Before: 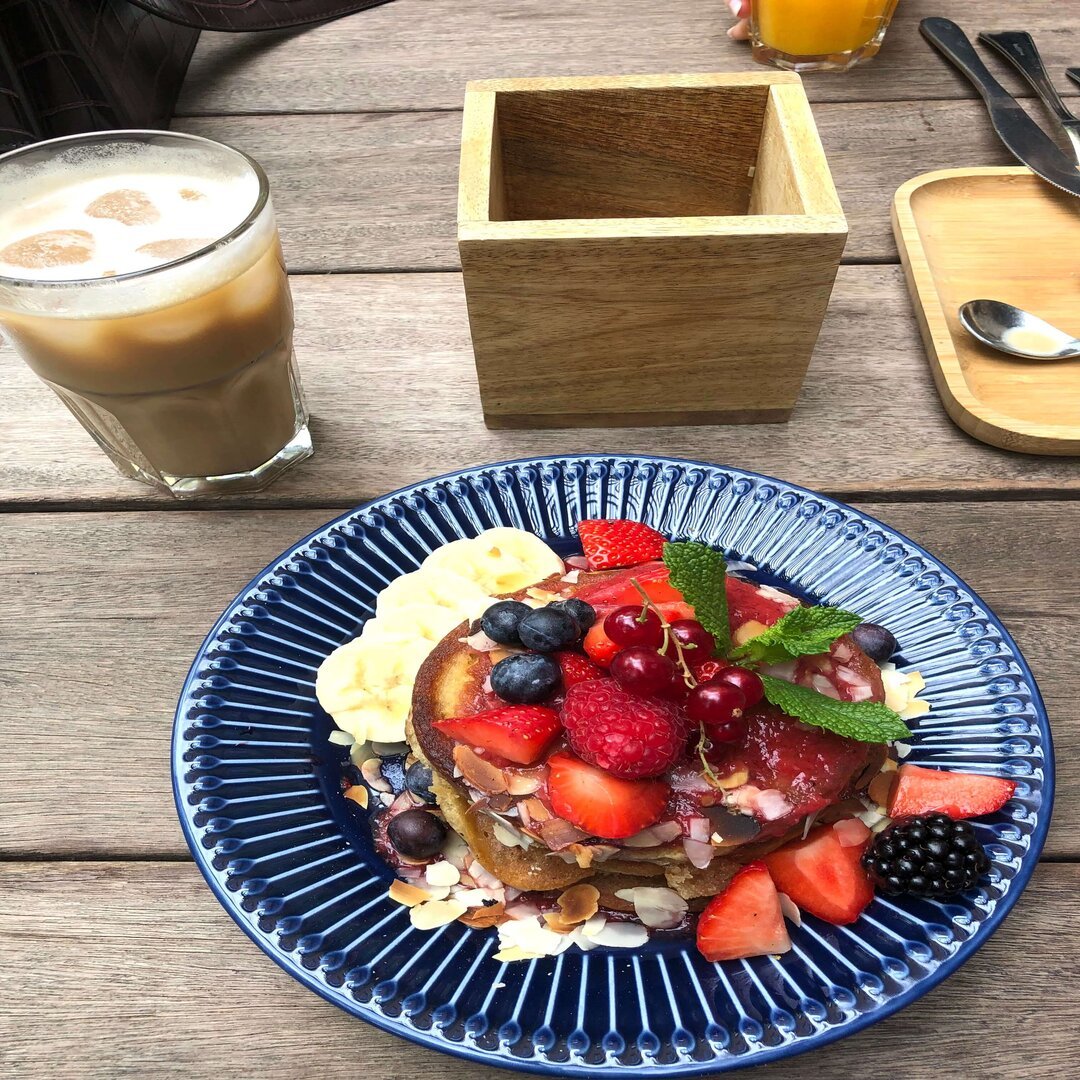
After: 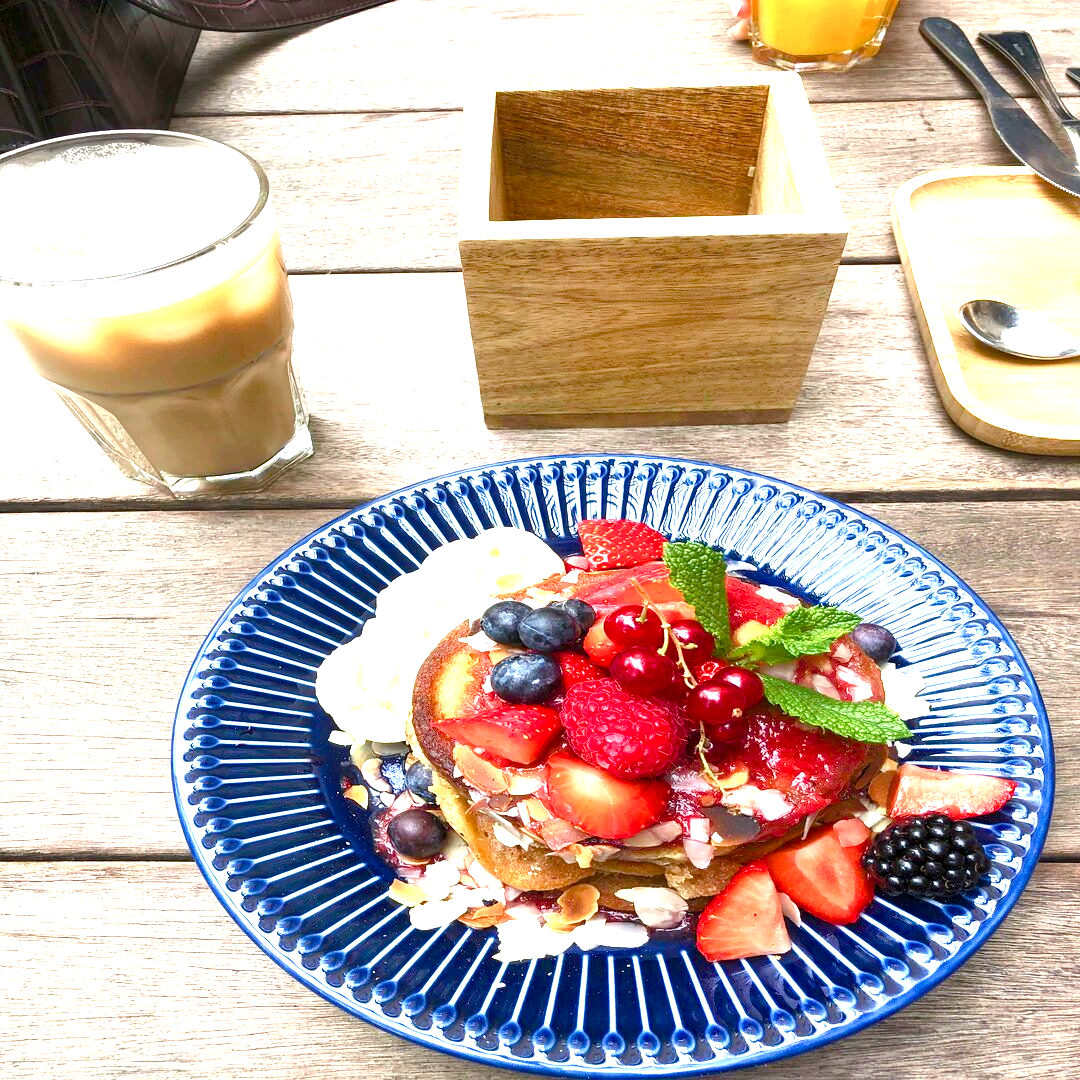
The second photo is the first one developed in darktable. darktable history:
exposure: exposure 1.5 EV, compensate highlight preservation false
color balance rgb: perceptual saturation grading › global saturation 20%, perceptual saturation grading › highlights -25%, perceptual saturation grading › shadows 50%
